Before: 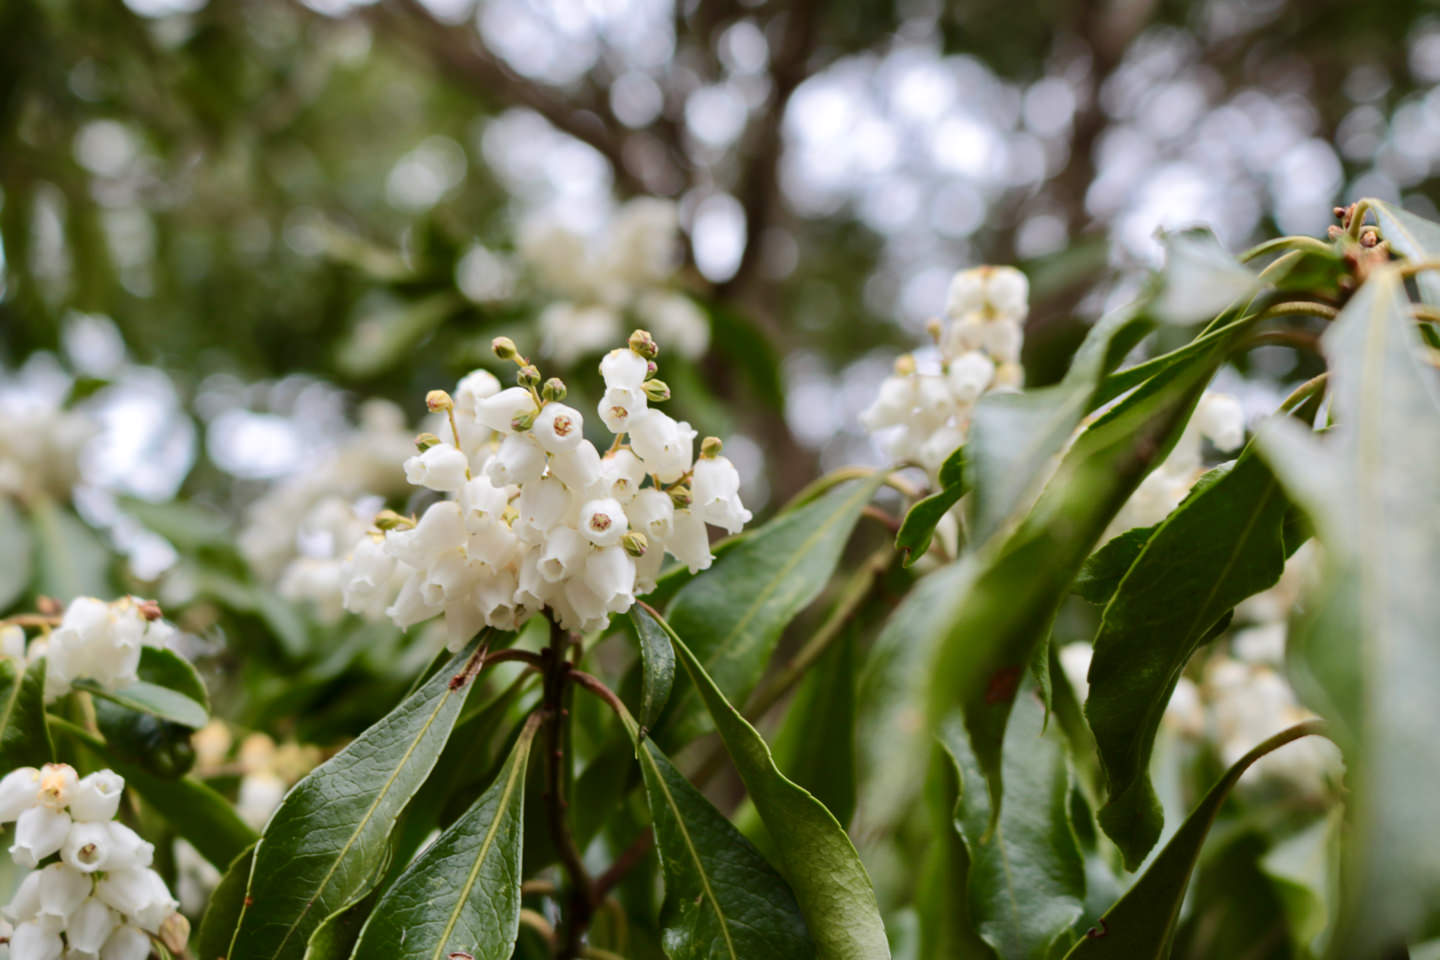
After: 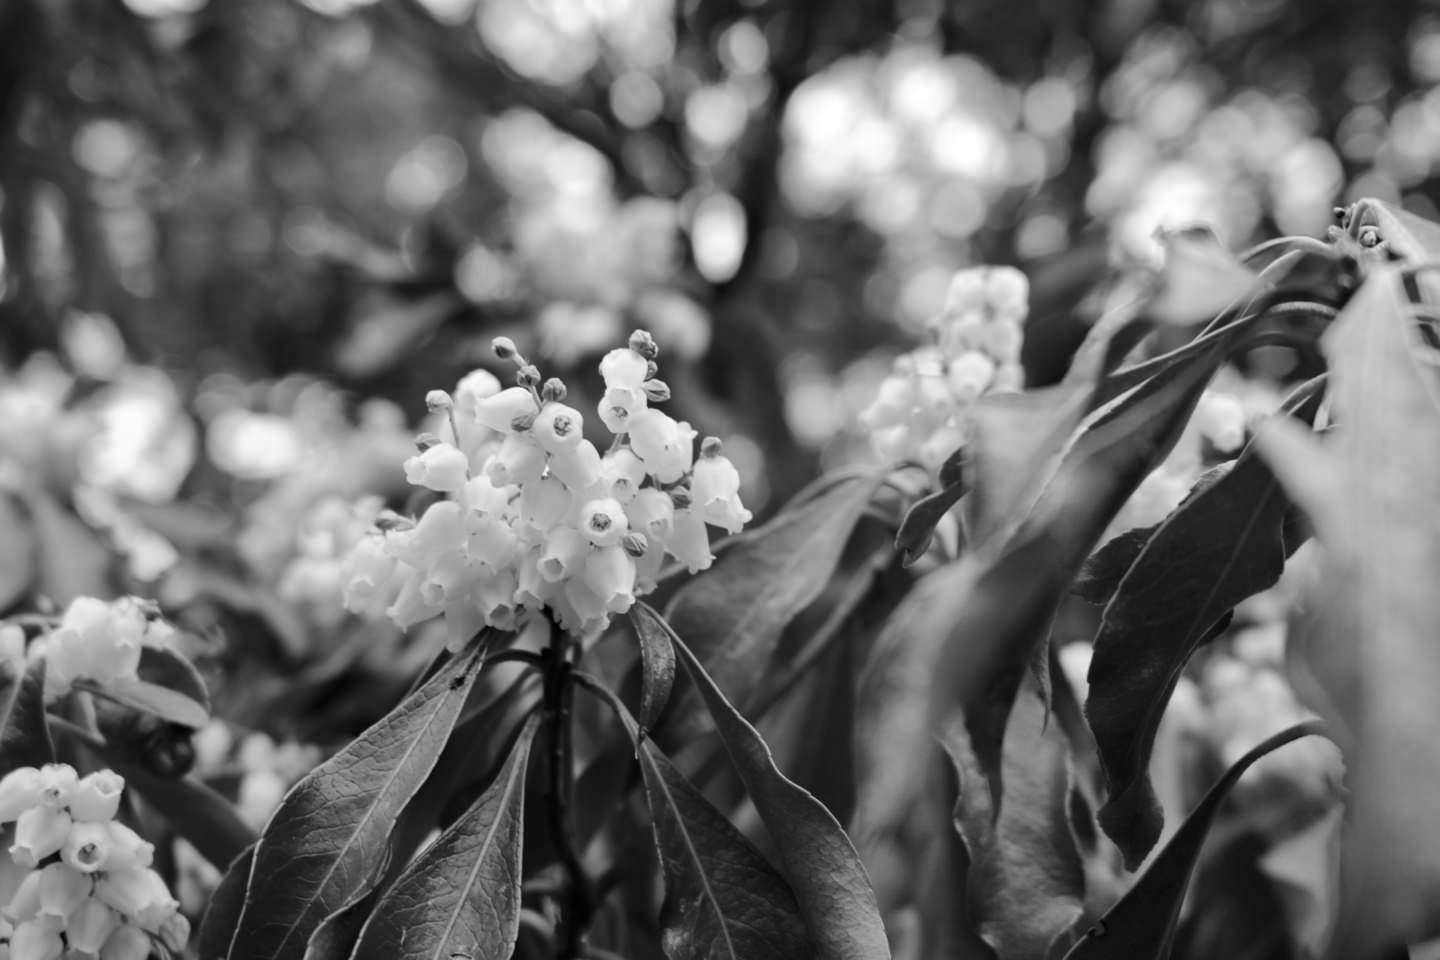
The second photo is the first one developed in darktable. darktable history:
monochrome: a 1.94, b -0.638
haze removal: compatibility mode true, adaptive false
contrast brightness saturation: contrast 0.1, saturation -0.3
graduated density: rotation -180°, offset 24.95
